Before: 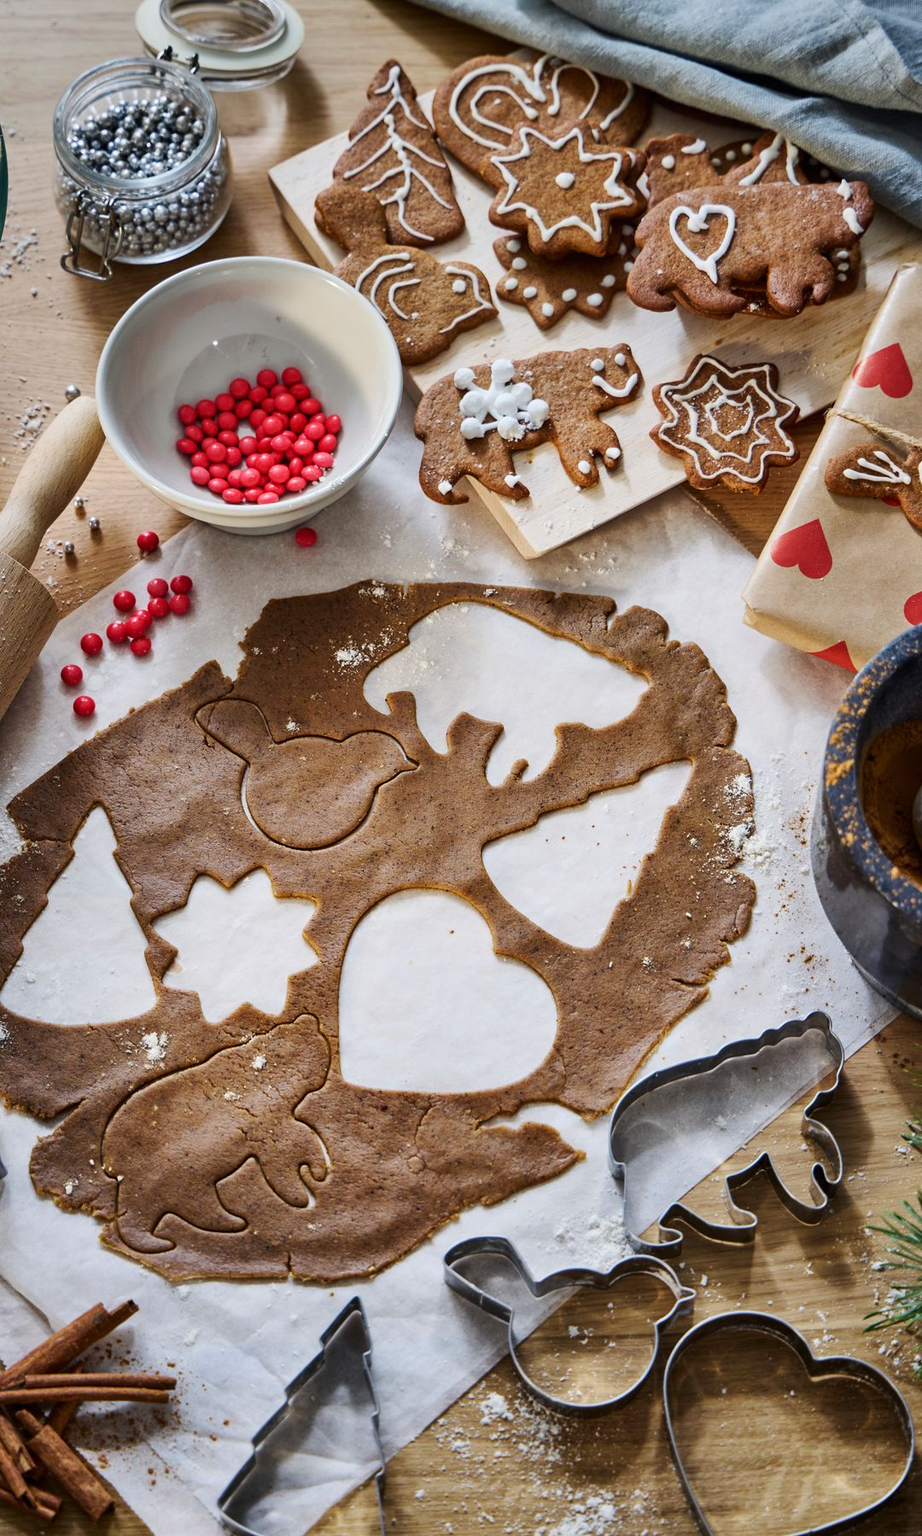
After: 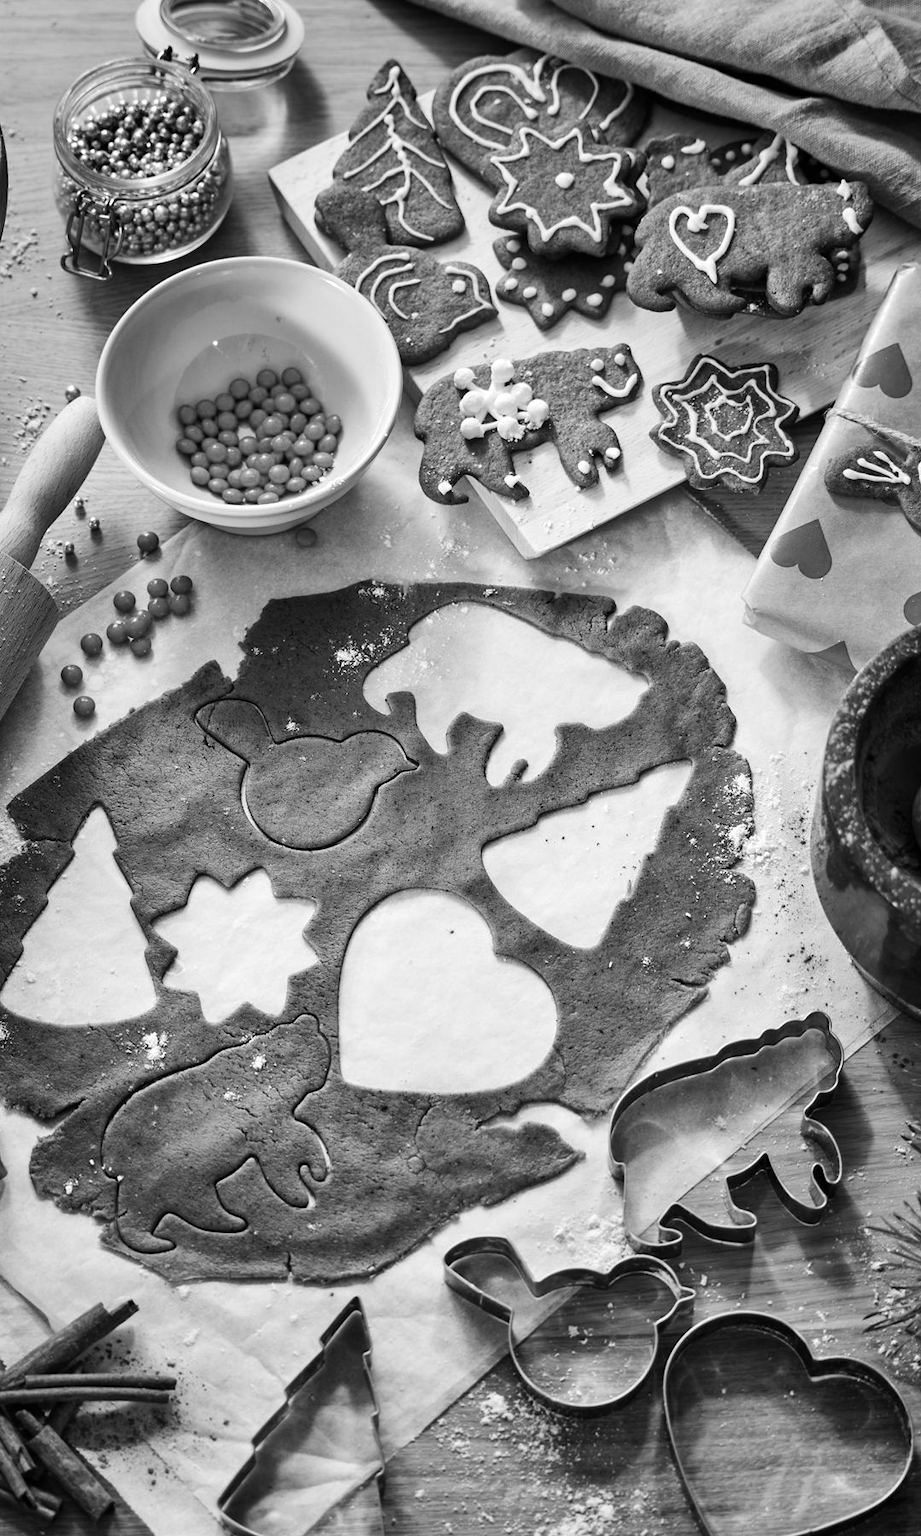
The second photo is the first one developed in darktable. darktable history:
color zones: curves: ch1 [(0, -0.394) (0.143, -0.394) (0.286, -0.394) (0.429, -0.392) (0.571, -0.391) (0.714, -0.391) (0.857, -0.391) (1, -0.394)]
color balance: contrast 10%
